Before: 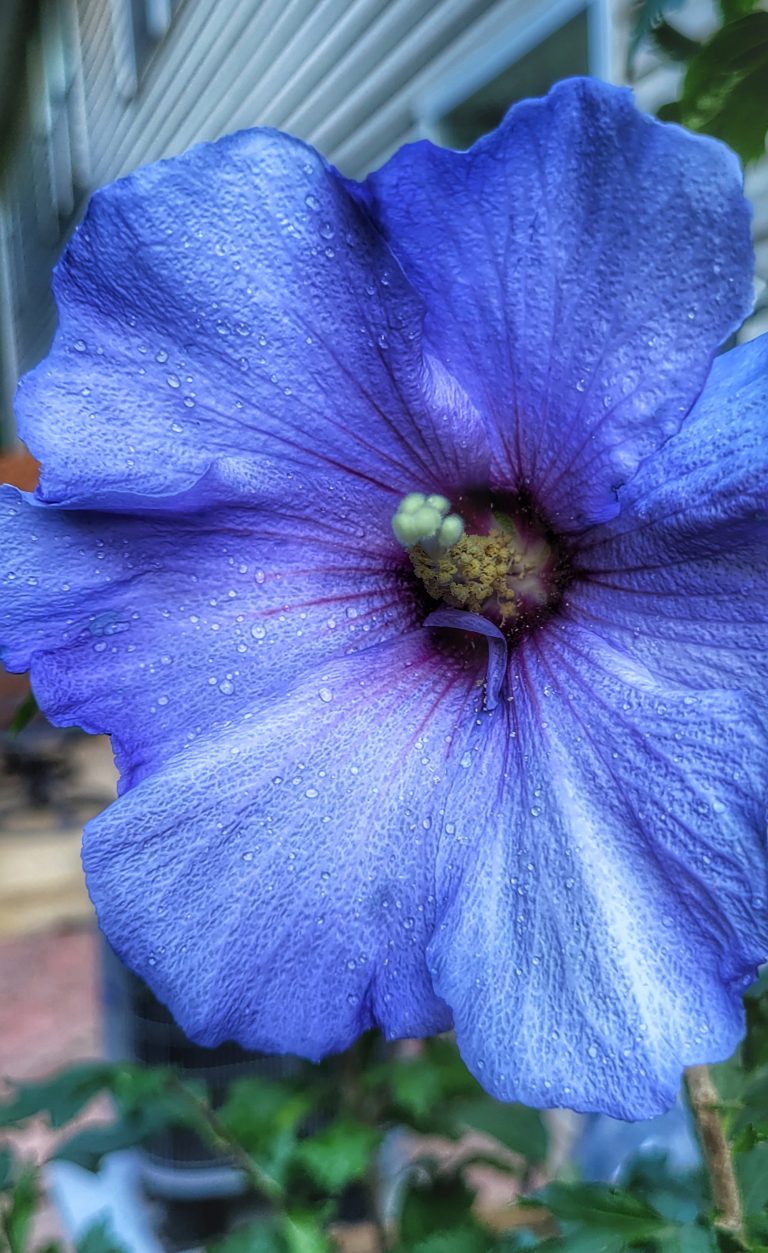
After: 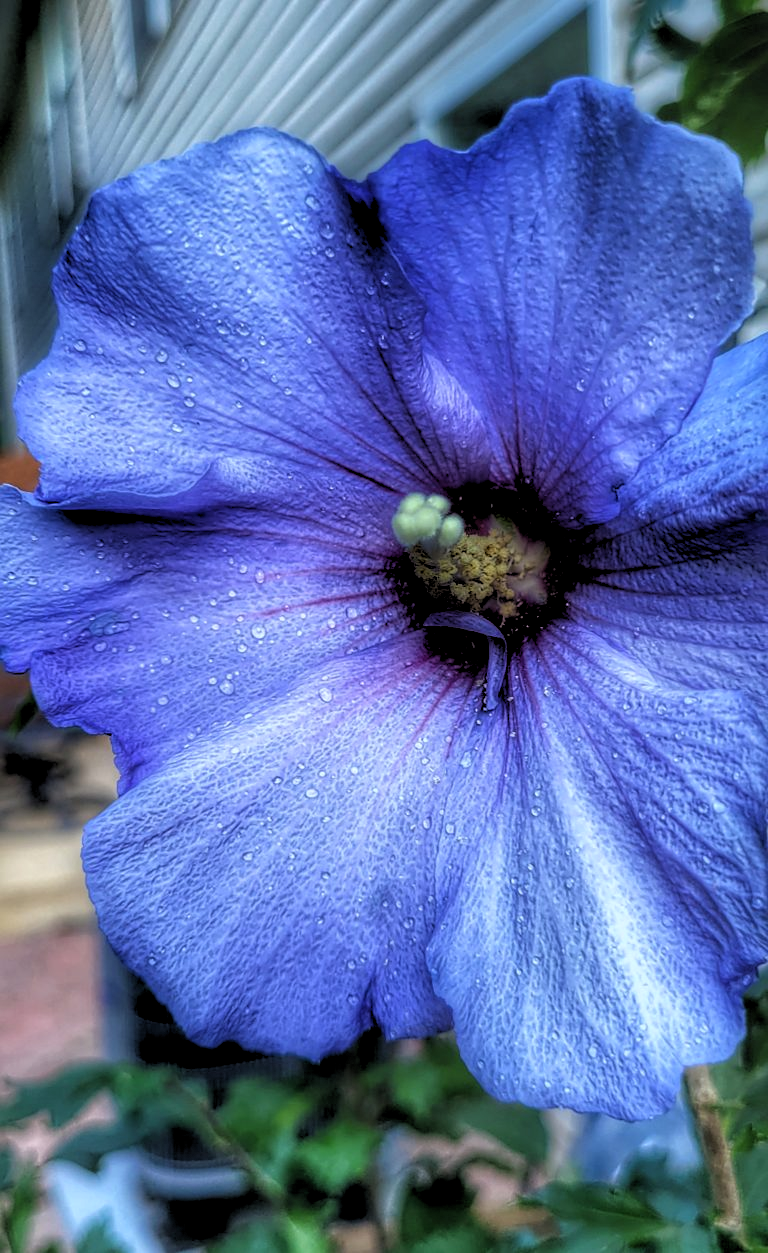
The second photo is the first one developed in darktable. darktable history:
tone equalizer: on, module defaults
base curve: curves: ch0 [(0.017, 0) (0.425, 0.441) (0.844, 0.933) (1, 1)]
